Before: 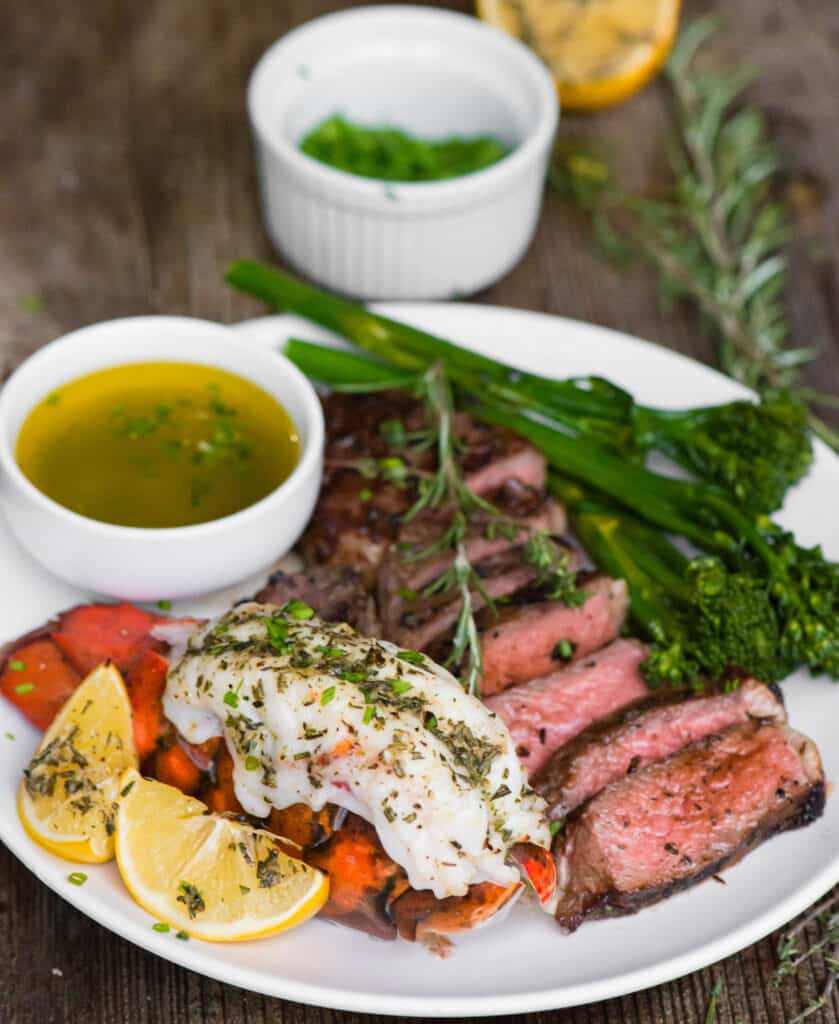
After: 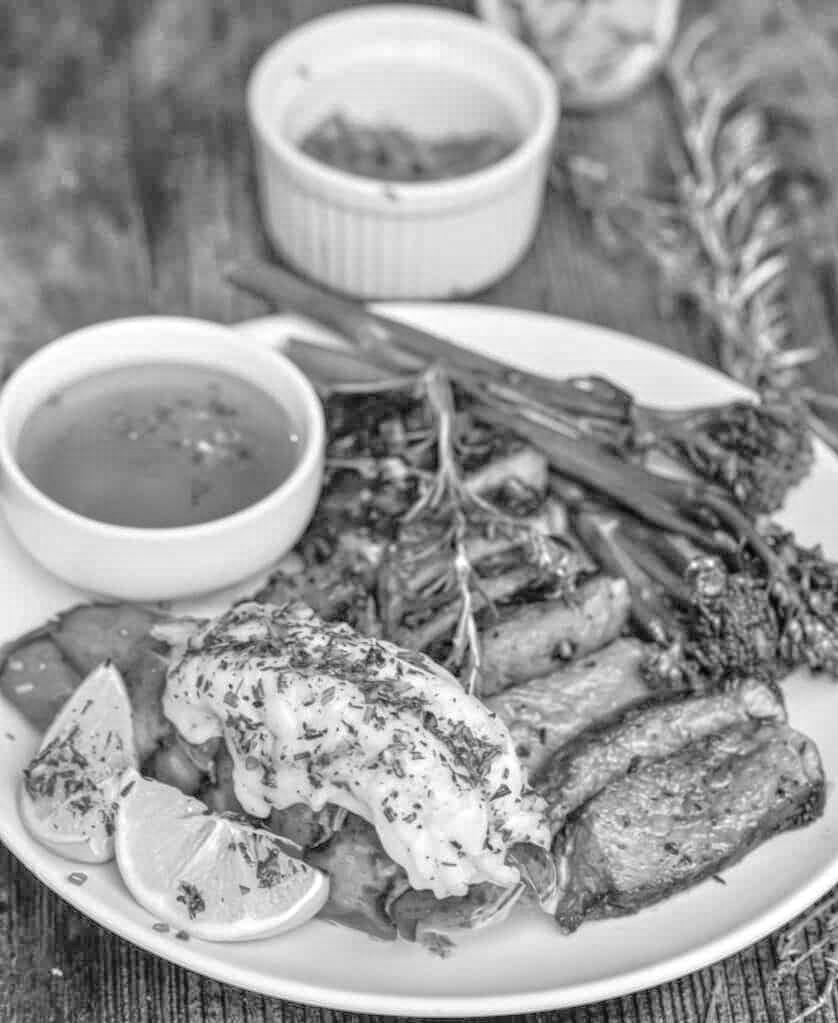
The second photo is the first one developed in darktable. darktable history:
tone equalizer: -7 EV 0.15 EV, -6 EV 0.6 EV, -5 EV 1.15 EV, -4 EV 1.33 EV, -3 EV 1.15 EV, -2 EV 0.6 EV, -1 EV 0.15 EV, mask exposure compensation -0.5 EV
color zones: curves: ch1 [(0, -0.014) (0.143, -0.013) (0.286, -0.013) (0.429, -0.016) (0.571, -0.019) (0.714, -0.015) (0.857, 0.002) (1, -0.014)]
local contrast: highlights 74%, shadows 55%, detail 176%, midtone range 0.207
